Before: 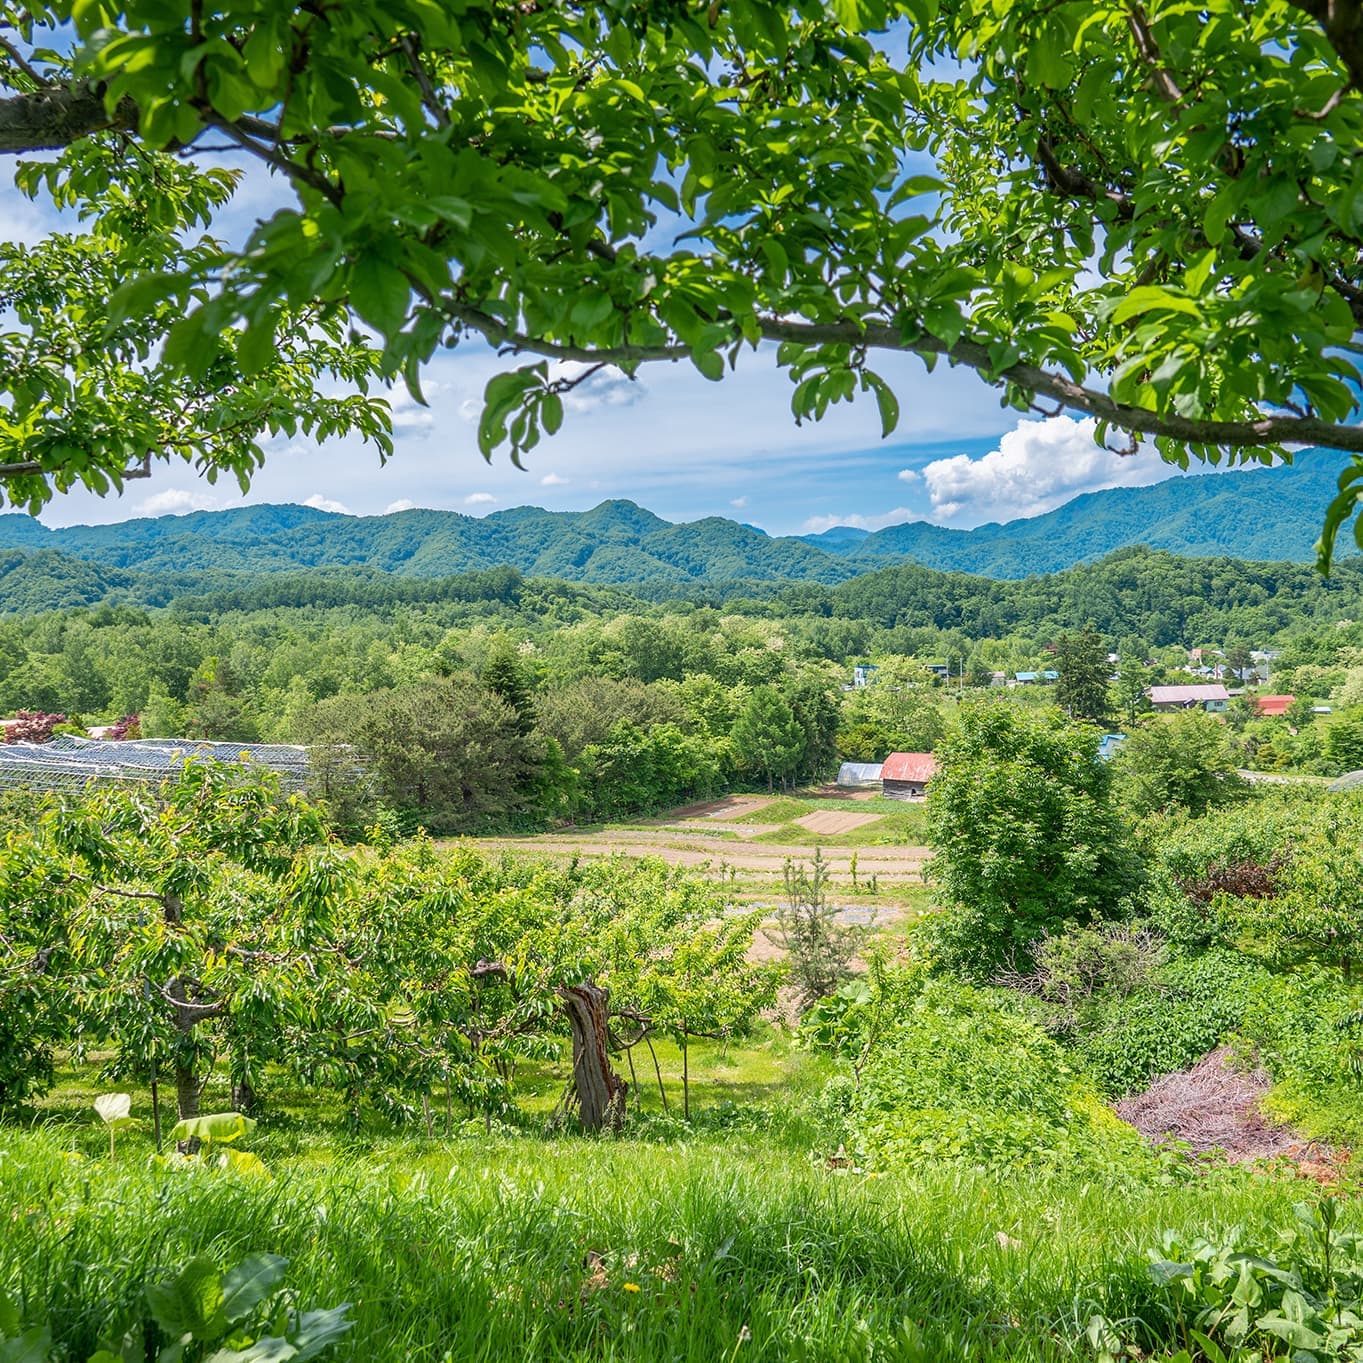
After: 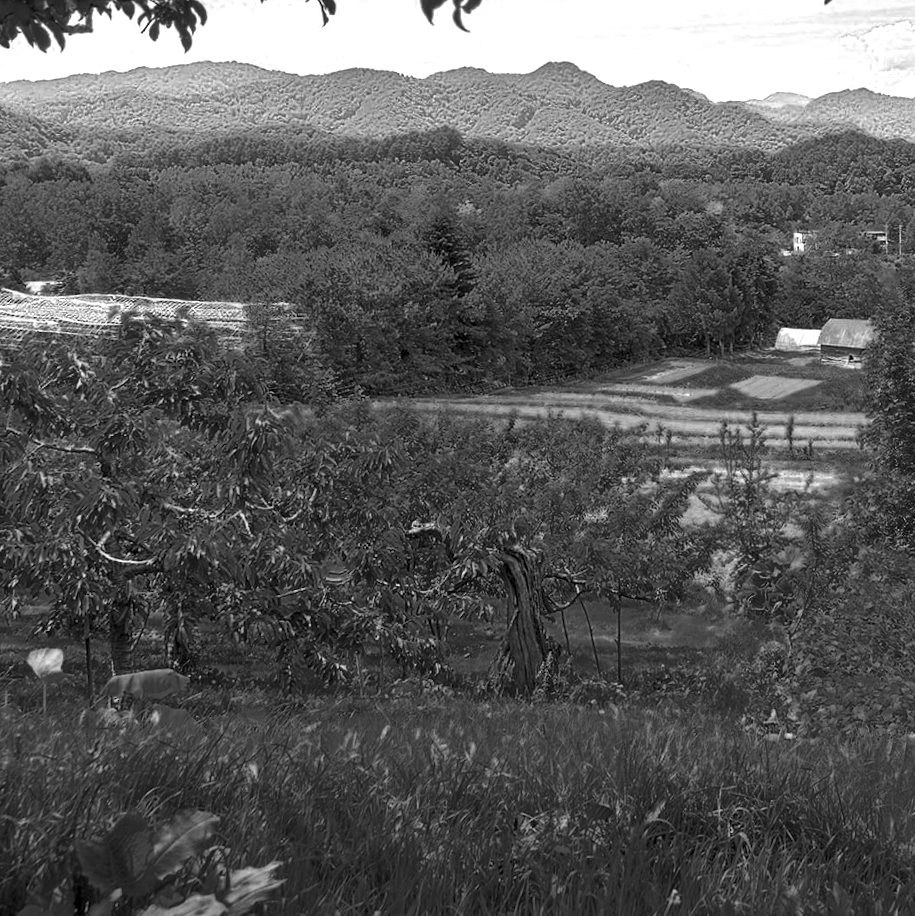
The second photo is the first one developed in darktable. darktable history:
crop and rotate: angle -0.82°, left 3.85%, top 31.828%, right 27.992%
color zones: curves: ch0 [(0.287, 0.048) (0.493, 0.484) (0.737, 0.816)]; ch1 [(0, 0) (0.143, 0) (0.286, 0) (0.429, 0) (0.571, 0) (0.714, 0) (0.857, 0)]
shadows and highlights: shadows 37.27, highlights -28.18, soften with gaussian
local contrast: mode bilateral grid, contrast 20, coarseness 50, detail 159%, midtone range 0.2
